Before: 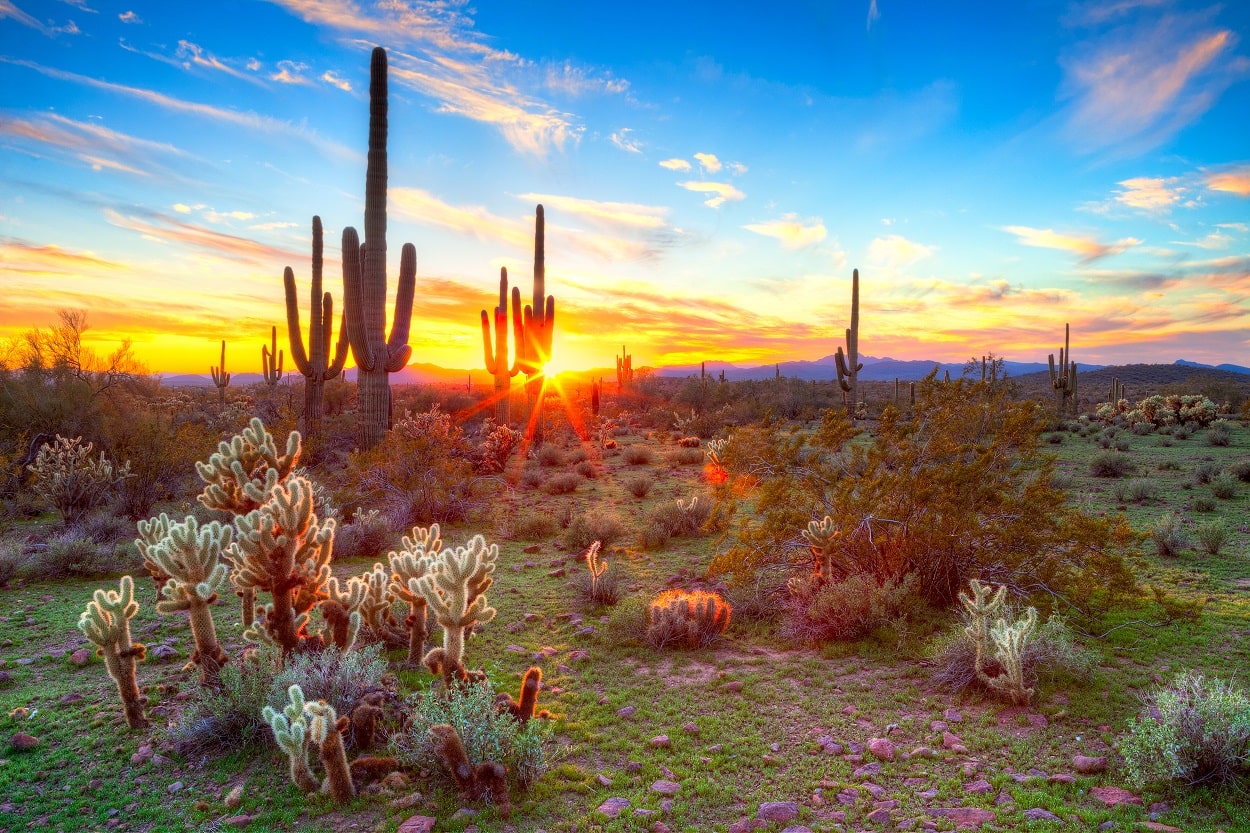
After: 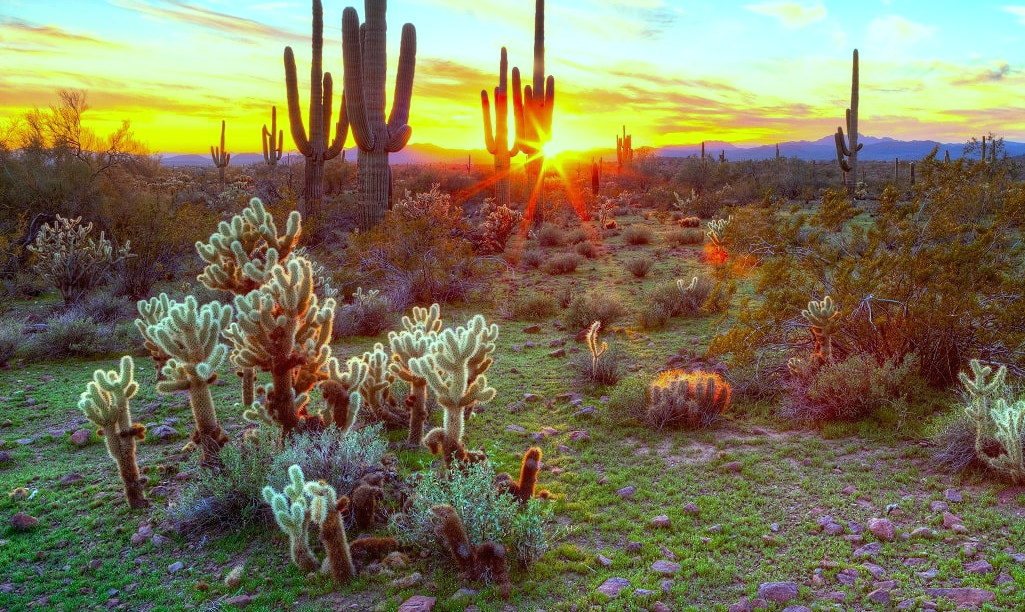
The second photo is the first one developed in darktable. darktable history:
crop: top 26.531%, right 17.959%
color balance: mode lift, gamma, gain (sRGB), lift [0.997, 0.979, 1.021, 1.011], gamma [1, 1.084, 0.916, 0.998], gain [1, 0.87, 1.13, 1.101], contrast 4.55%, contrast fulcrum 38.24%, output saturation 104.09%
